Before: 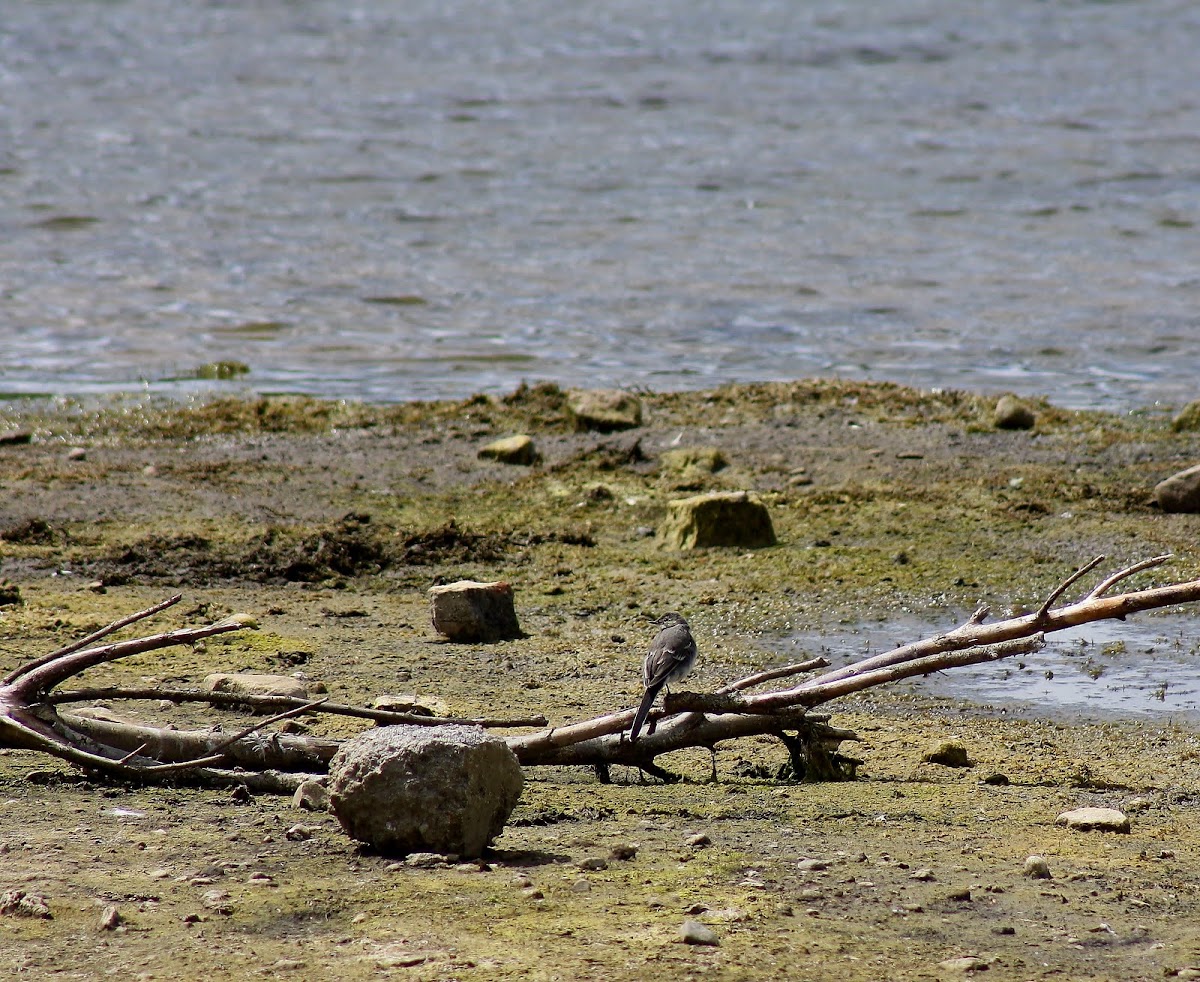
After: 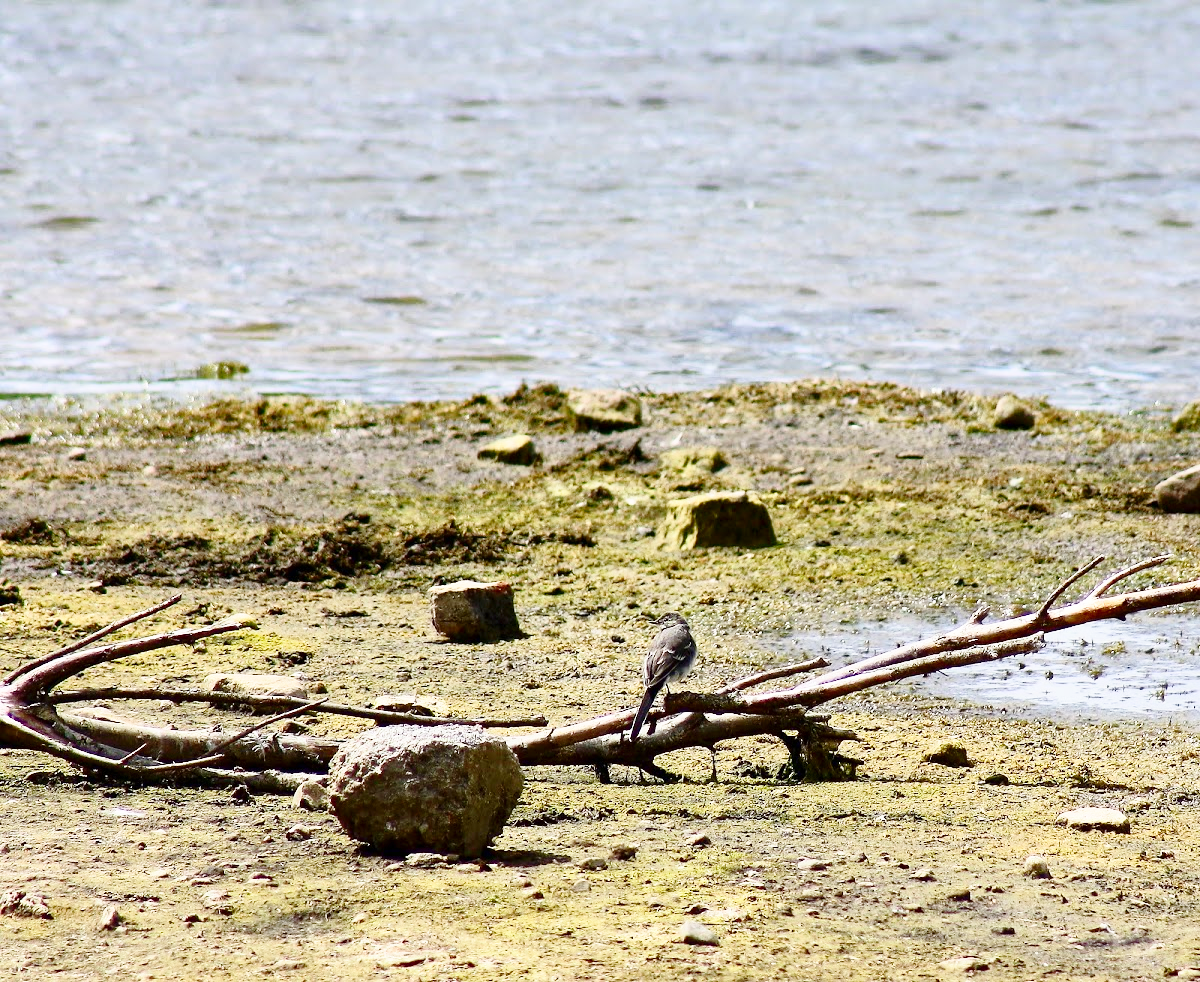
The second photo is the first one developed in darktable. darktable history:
base curve: curves: ch0 [(0, 0) (0.028, 0.03) (0.121, 0.232) (0.46, 0.748) (0.859, 0.968) (1, 1)], preserve colors none
contrast brightness saturation: contrast 0.28
rgb curve: curves: ch0 [(0, 0) (0.072, 0.166) (0.217, 0.293) (0.414, 0.42) (1, 1)], compensate middle gray true, preserve colors basic power
